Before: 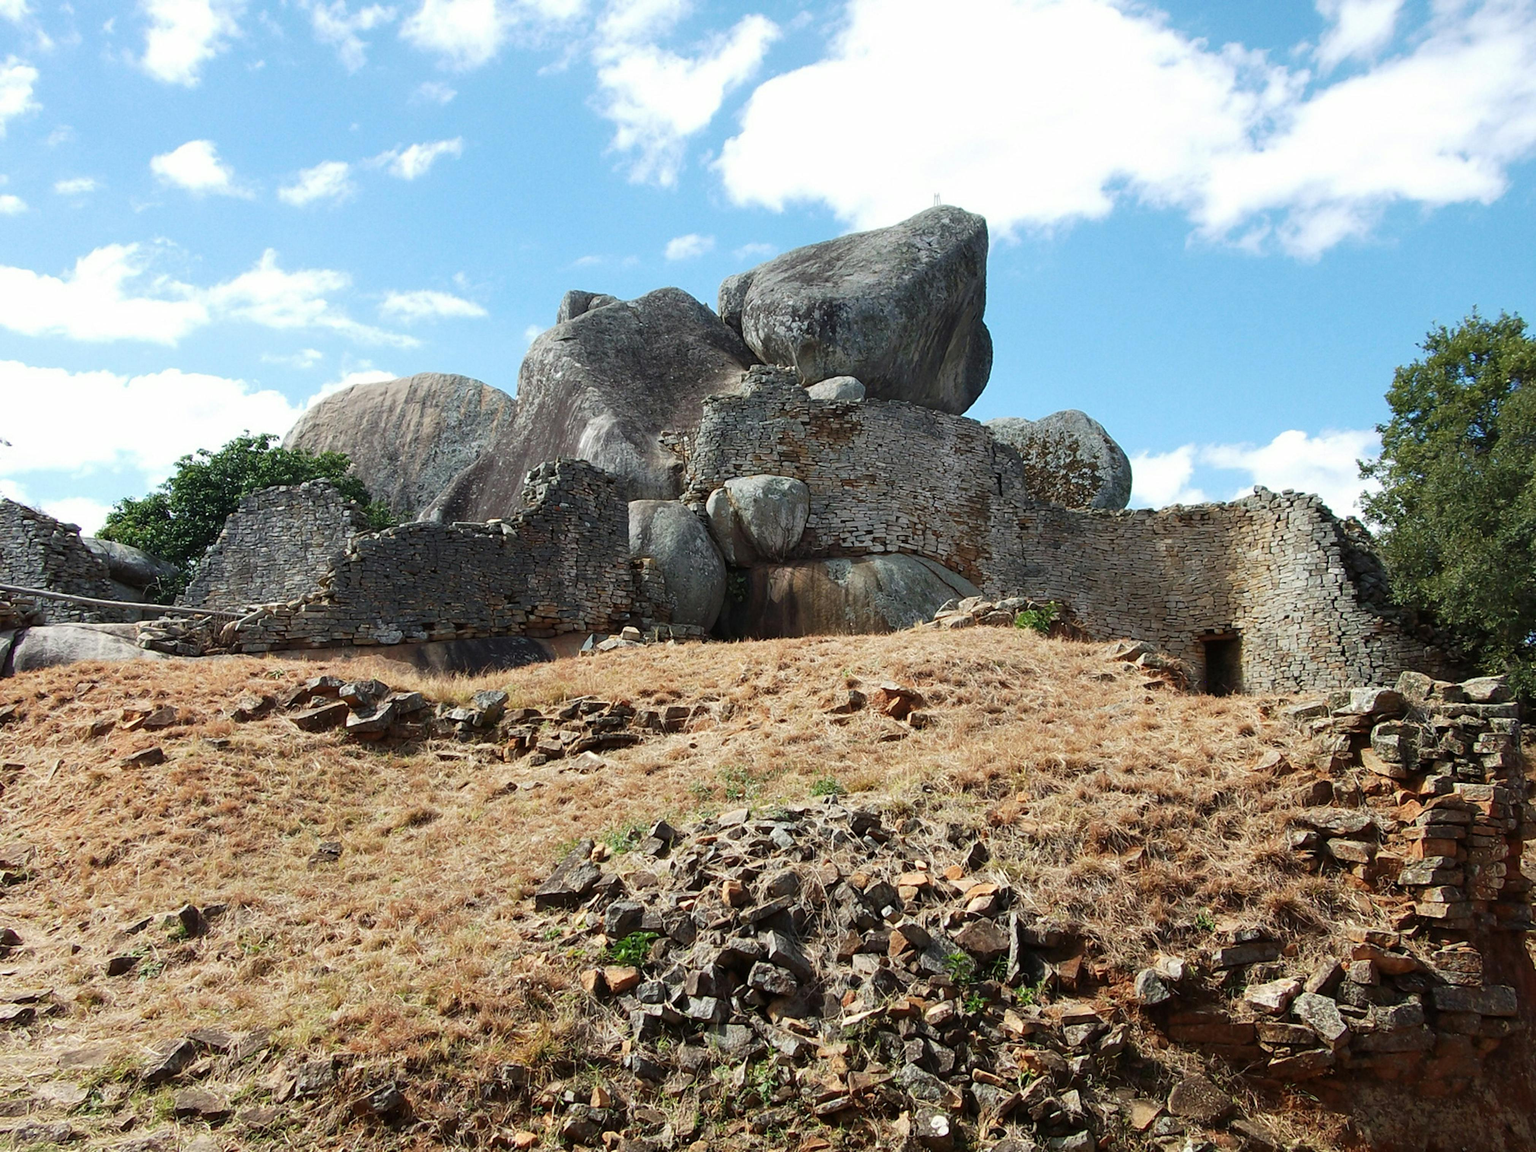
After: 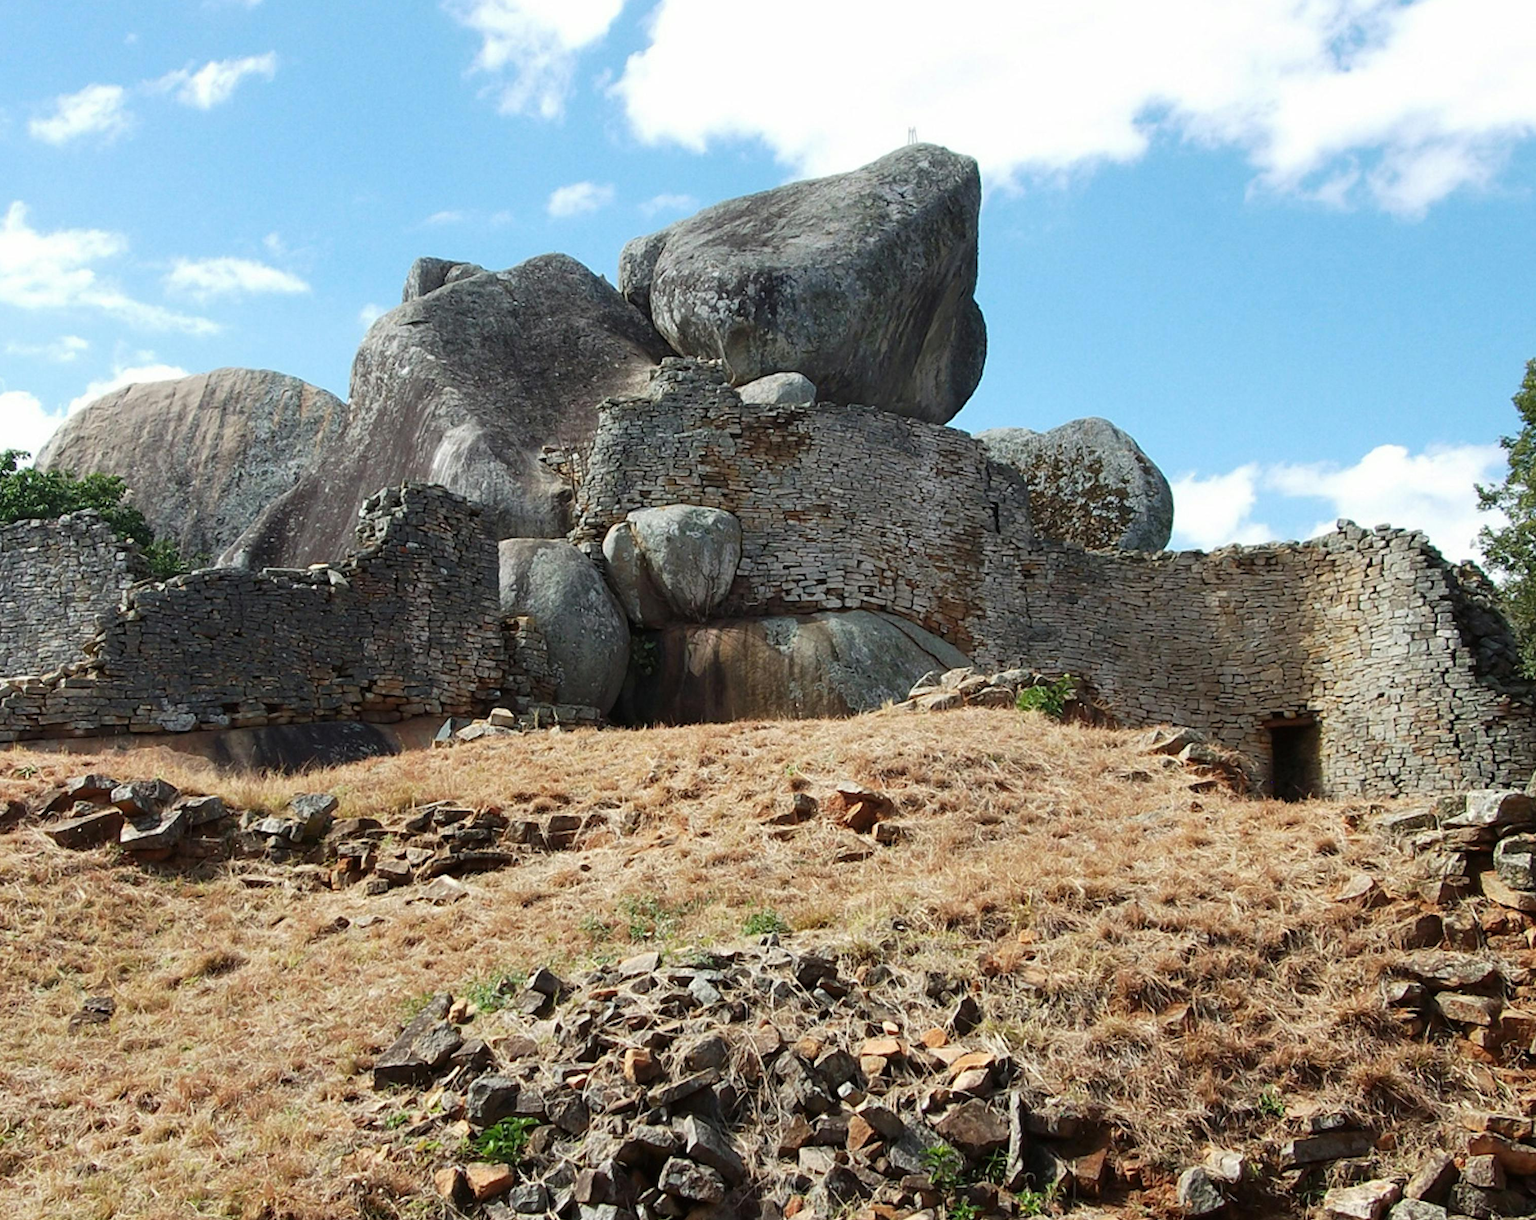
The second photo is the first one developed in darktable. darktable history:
crop: left 16.714%, top 8.572%, right 8.667%, bottom 12.411%
